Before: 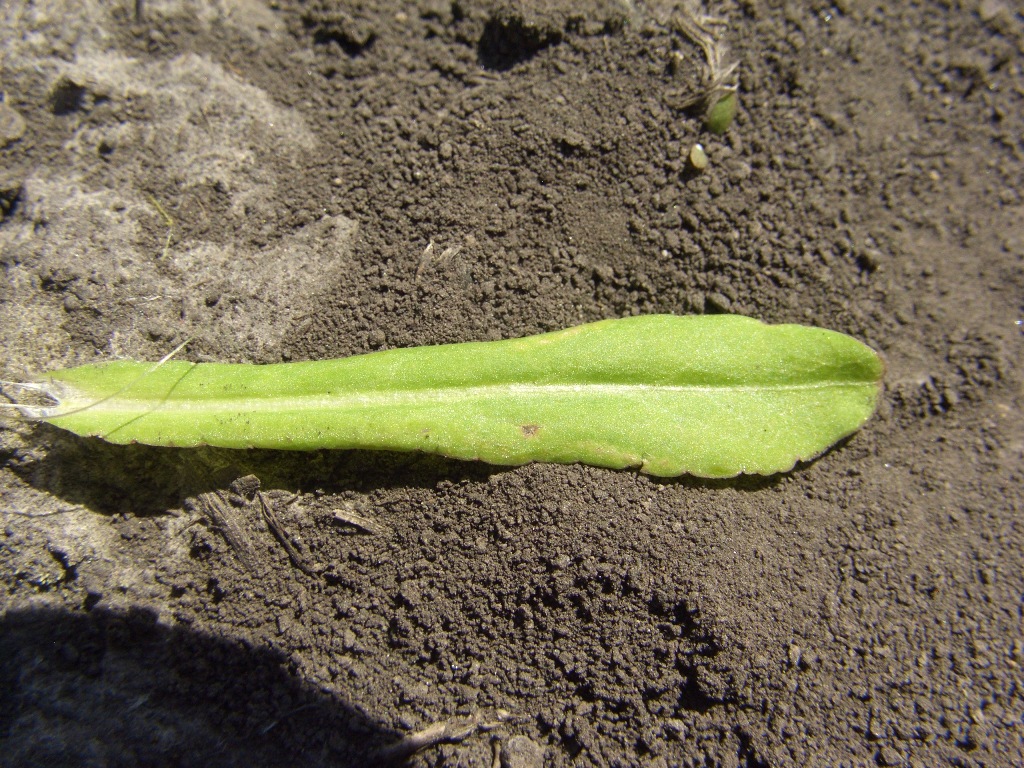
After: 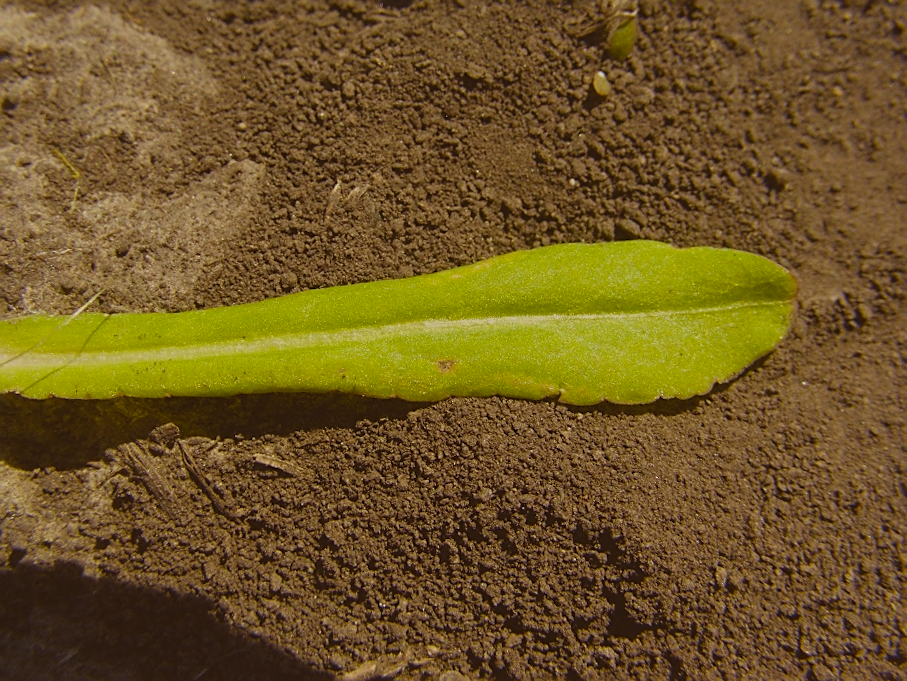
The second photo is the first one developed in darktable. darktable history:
exposure: black level correction -0.016, exposure -1.08 EV, compensate exposure bias true, compensate highlight preservation false
sharpen: on, module defaults
crop and rotate: angle 2.76°, left 5.814%, top 5.709%
color balance rgb: power › luminance 9.77%, power › chroma 2.817%, power › hue 59.73°, perceptual saturation grading › global saturation 25.081%
